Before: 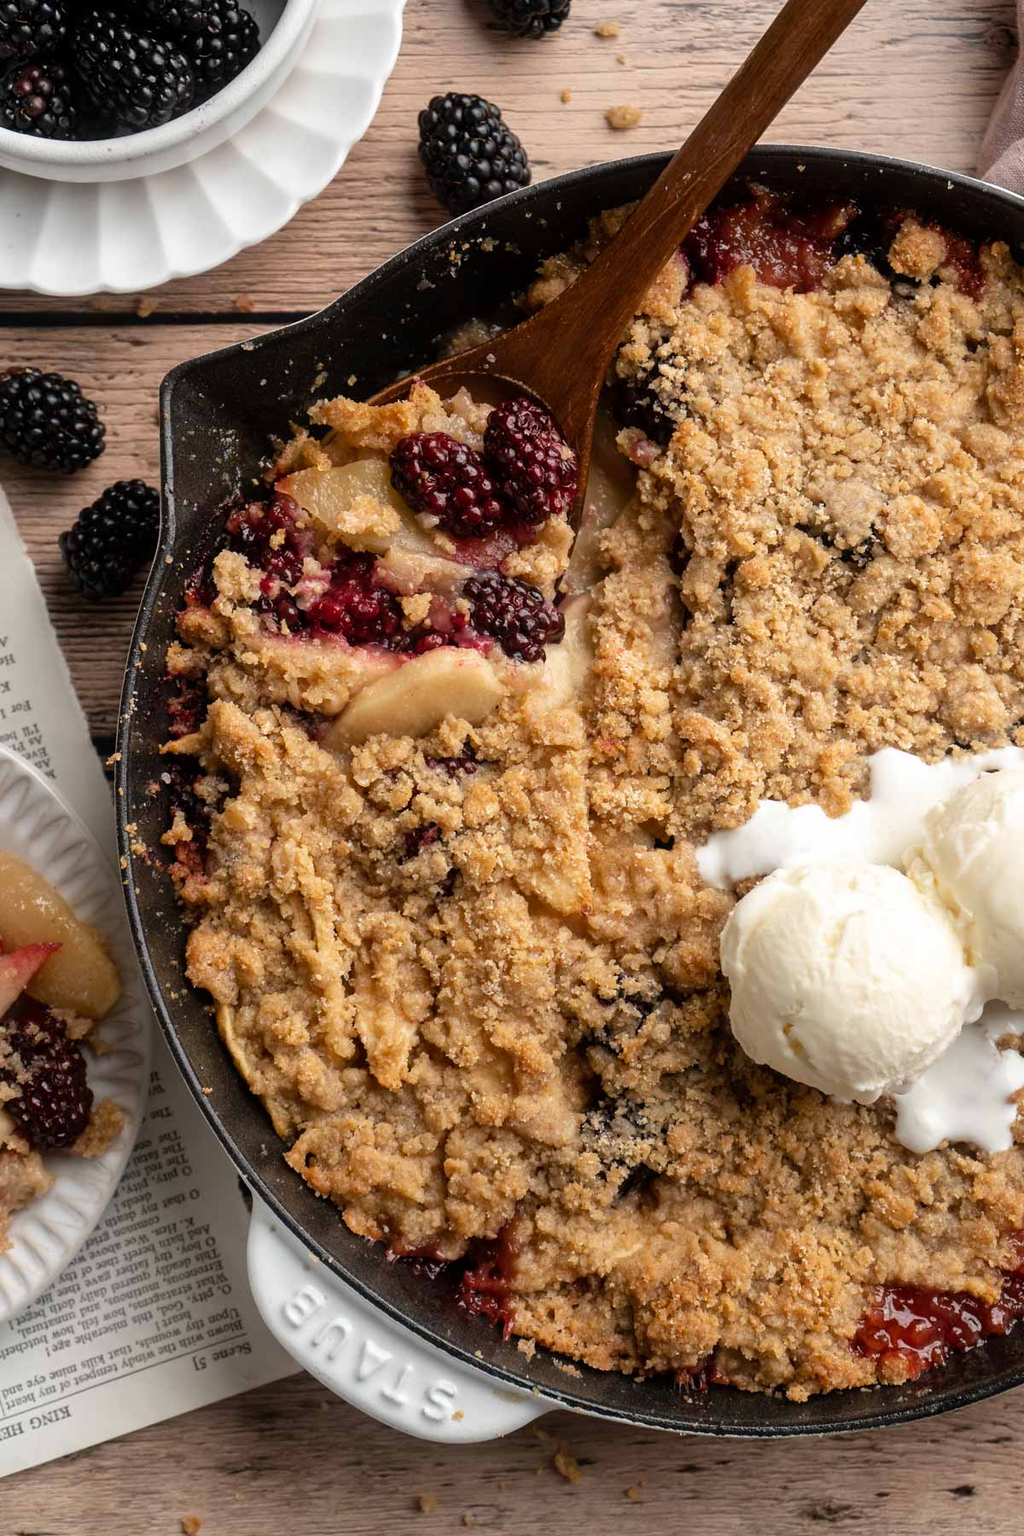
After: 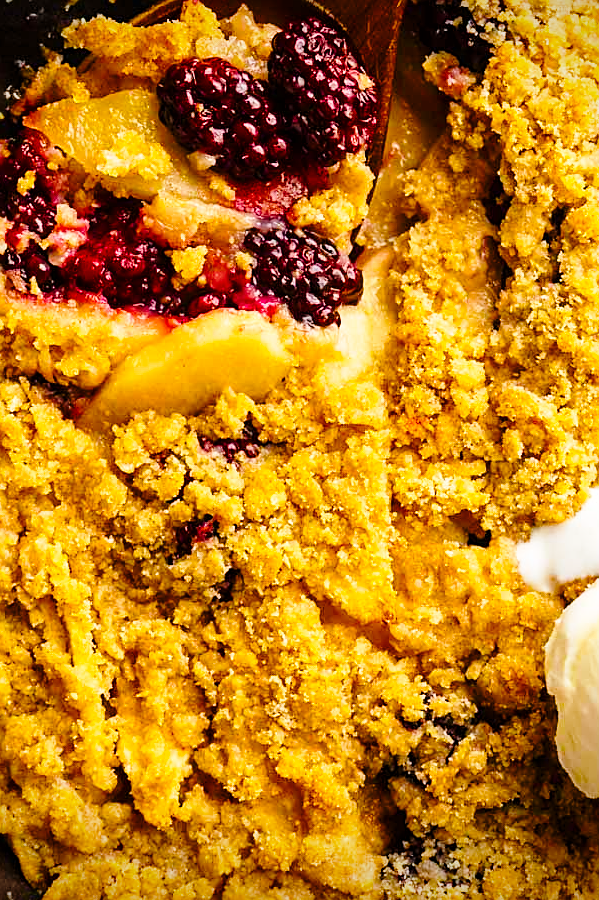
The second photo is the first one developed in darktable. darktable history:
crop: left 25%, top 25%, right 25%, bottom 25%
color balance rgb: linear chroma grading › global chroma 23.15%, perceptual saturation grading › global saturation 28.7%, perceptual saturation grading › mid-tones 12.04%, perceptual saturation grading › shadows 10.19%, global vibrance 22.22%
base curve: curves: ch0 [(0, 0) (0.028, 0.03) (0.121, 0.232) (0.46, 0.748) (0.859, 0.968) (1, 1)], preserve colors none
sharpen: on, module defaults
exposure: compensate highlight preservation false
vignetting: fall-off start 97.23%, saturation -0.024, center (-0.033, -0.042), width/height ratio 1.179, unbound false
